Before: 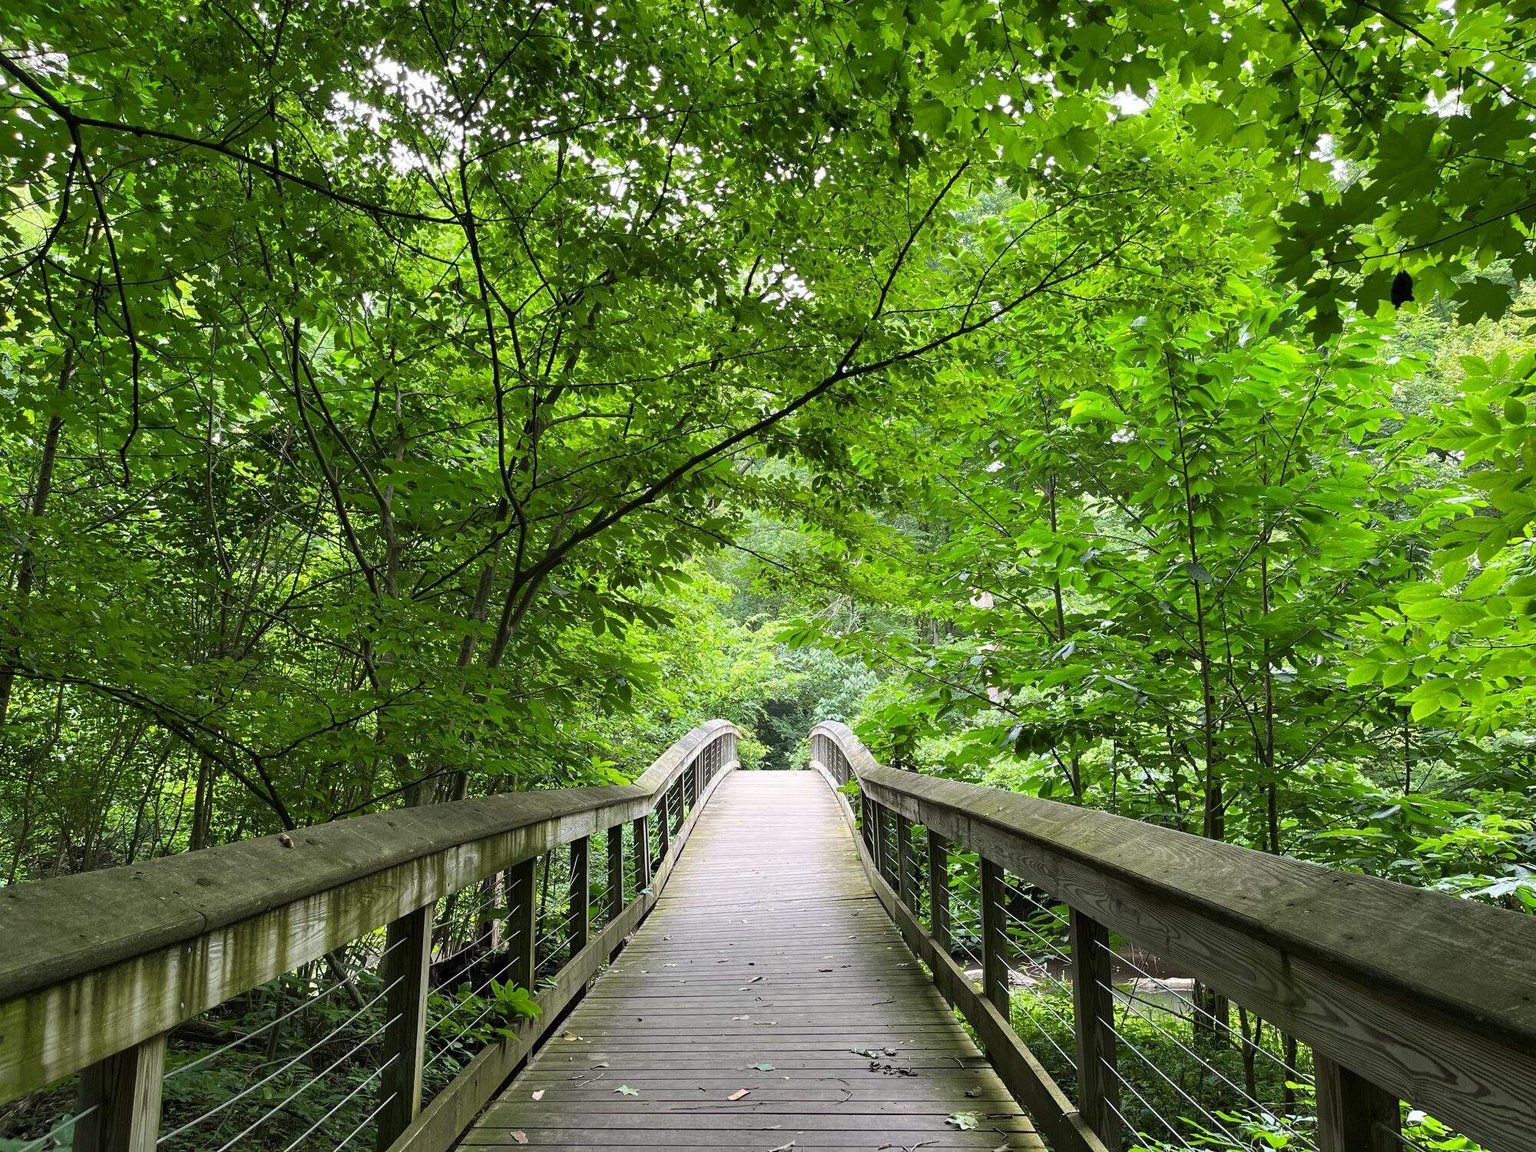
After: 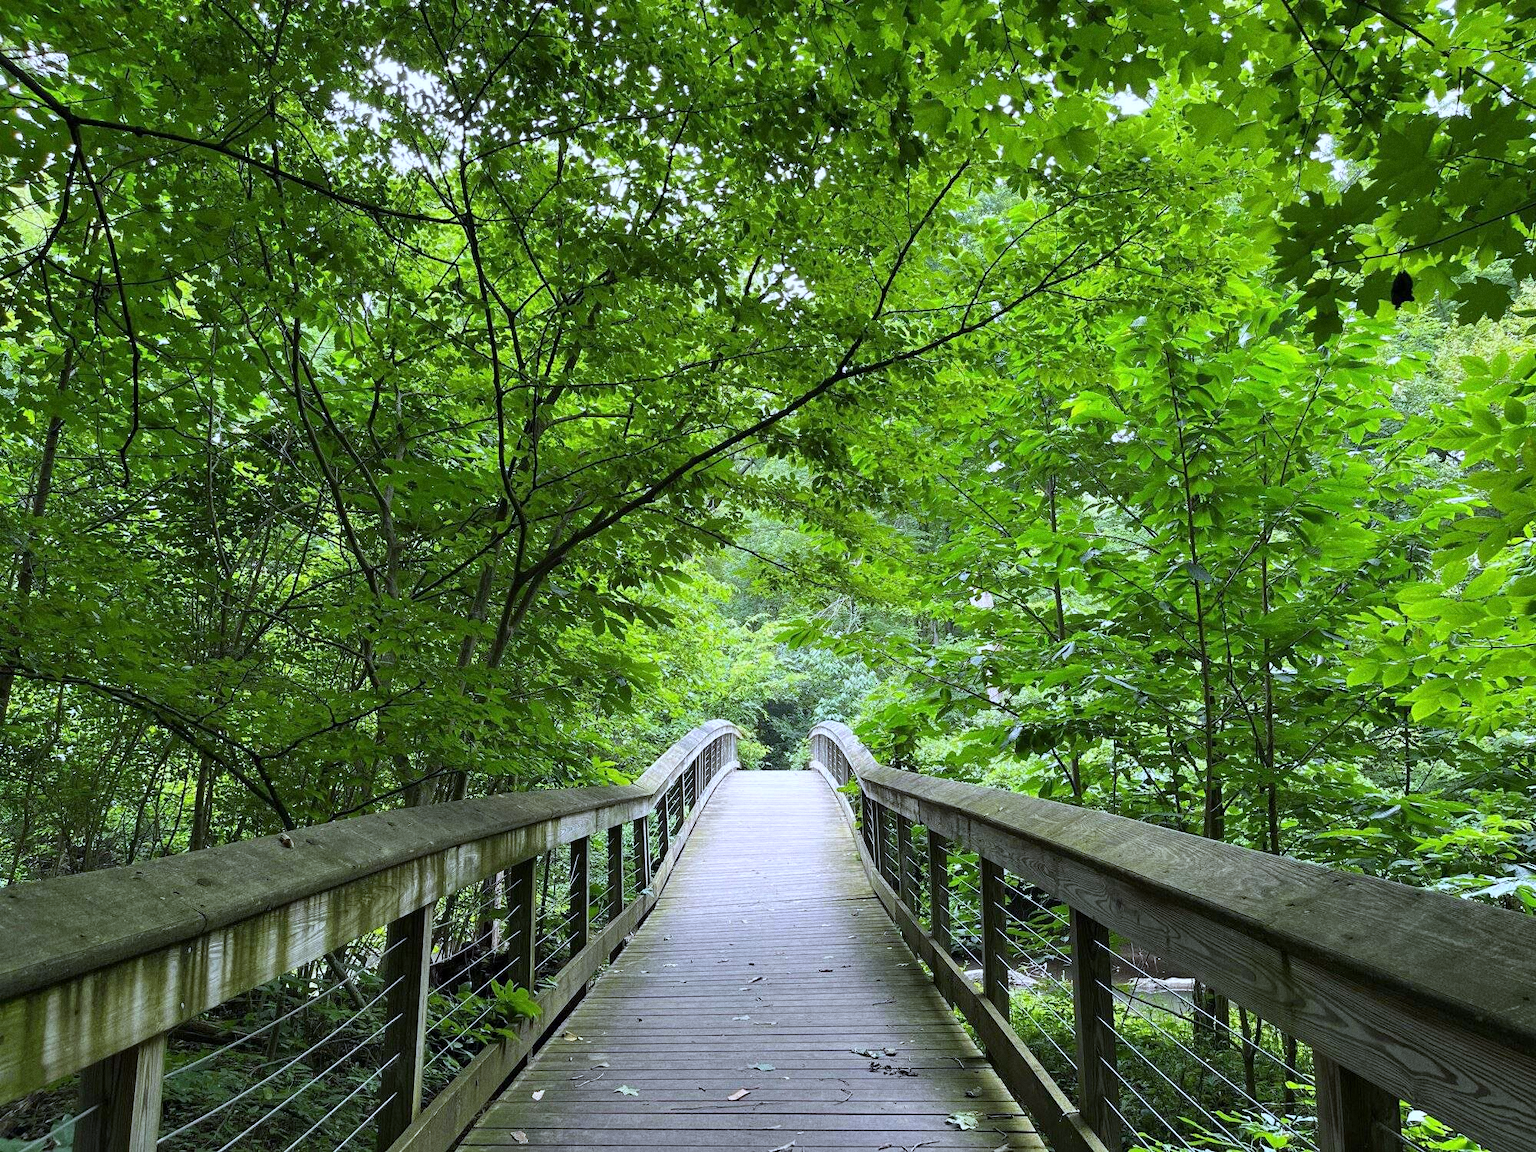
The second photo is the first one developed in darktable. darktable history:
local contrast: mode bilateral grid, contrast 15, coarseness 36, detail 105%, midtone range 0.2
grain: coarseness 0.47 ISO
white balance: red 0.926, green 1.003, blue 1.133
